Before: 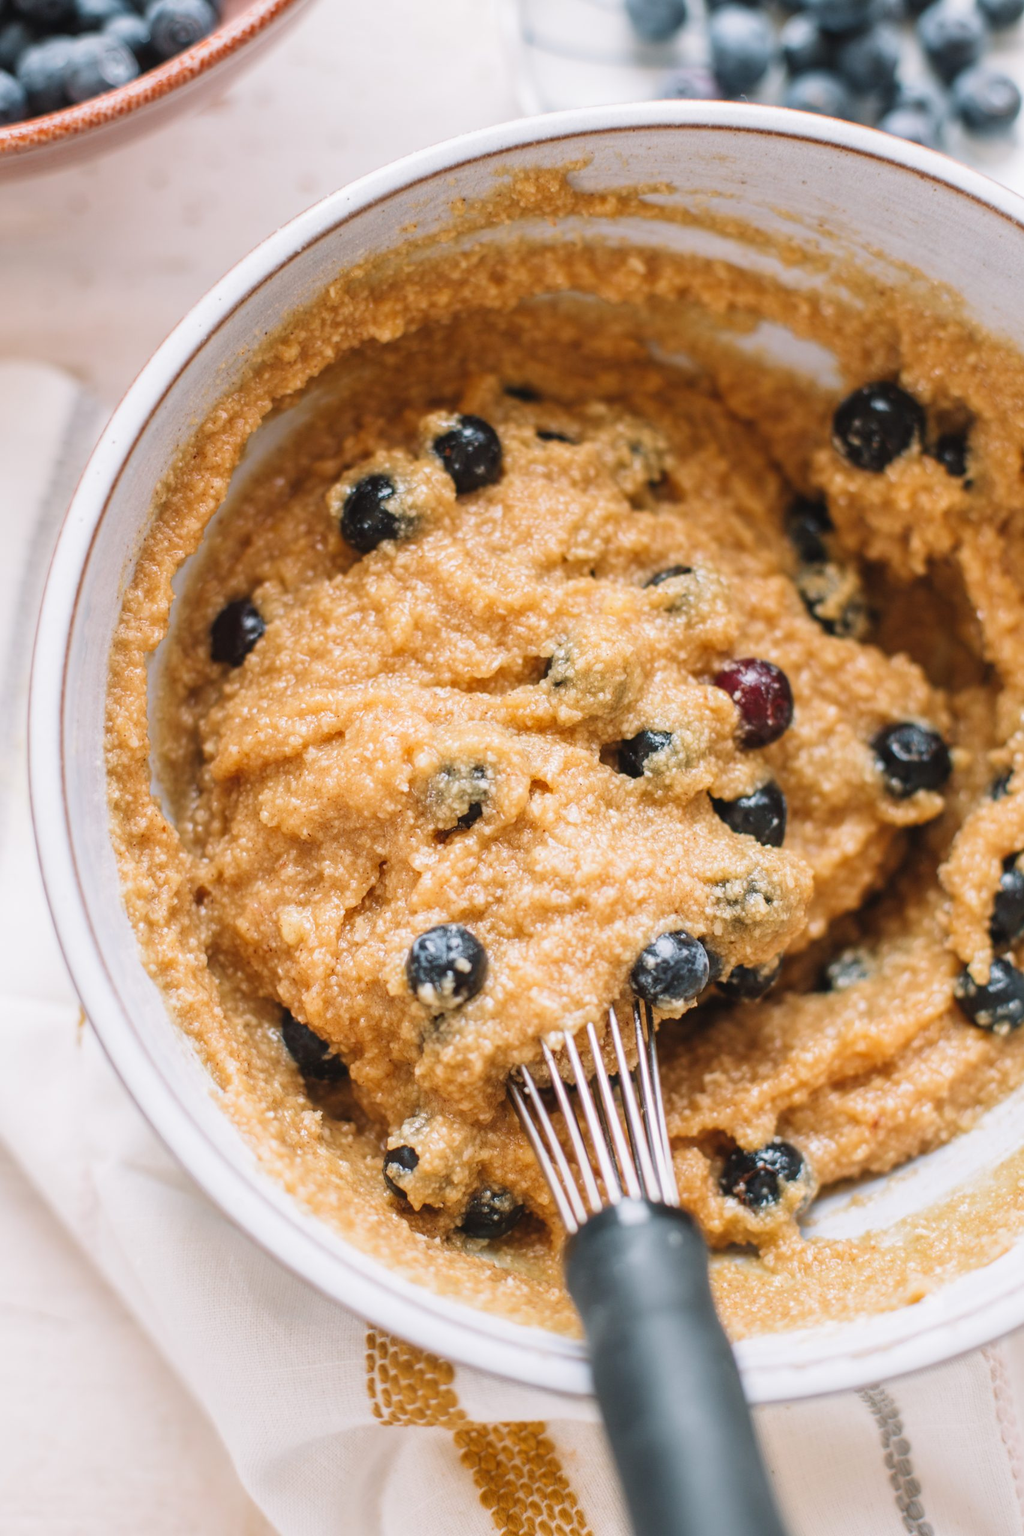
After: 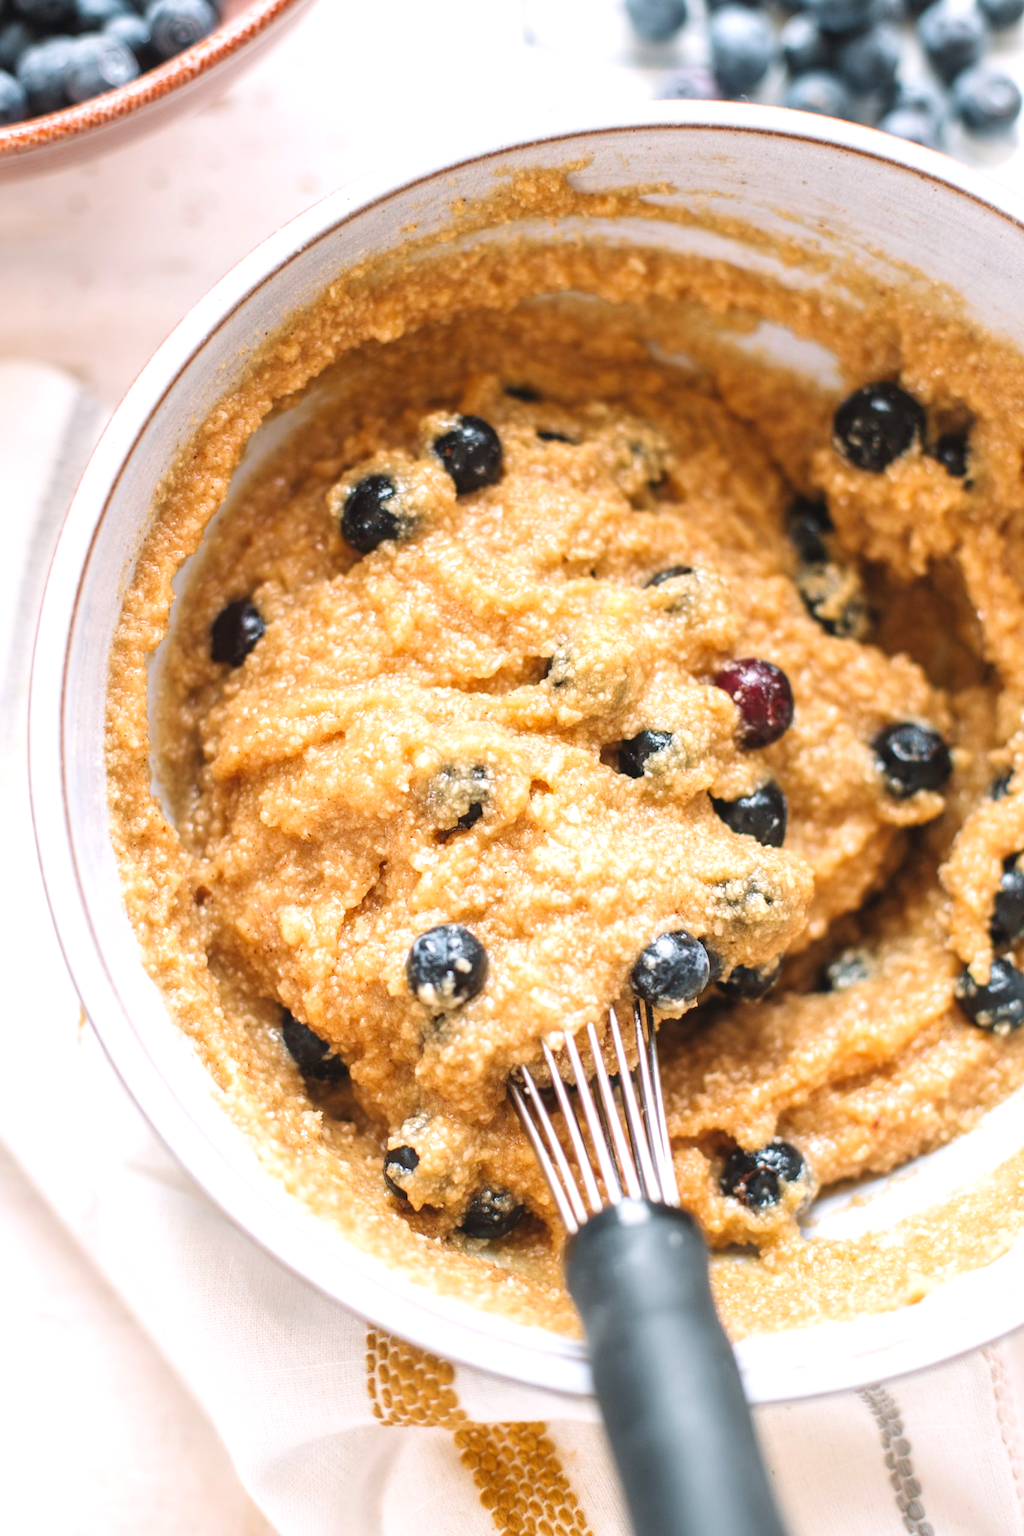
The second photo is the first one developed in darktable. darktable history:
white balance: emerald 1
exposure: black level correction 0.001, exposure 0.5 EV, compensate exposure bias true, compensate highlight preservation false
